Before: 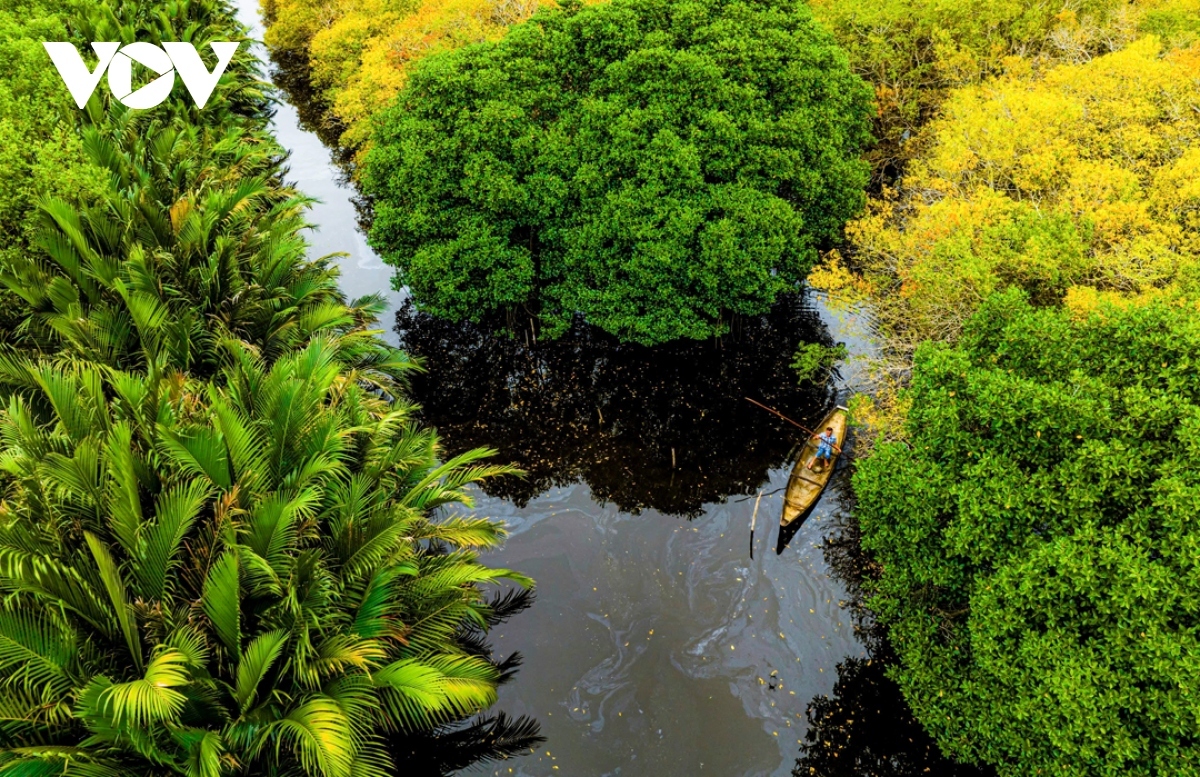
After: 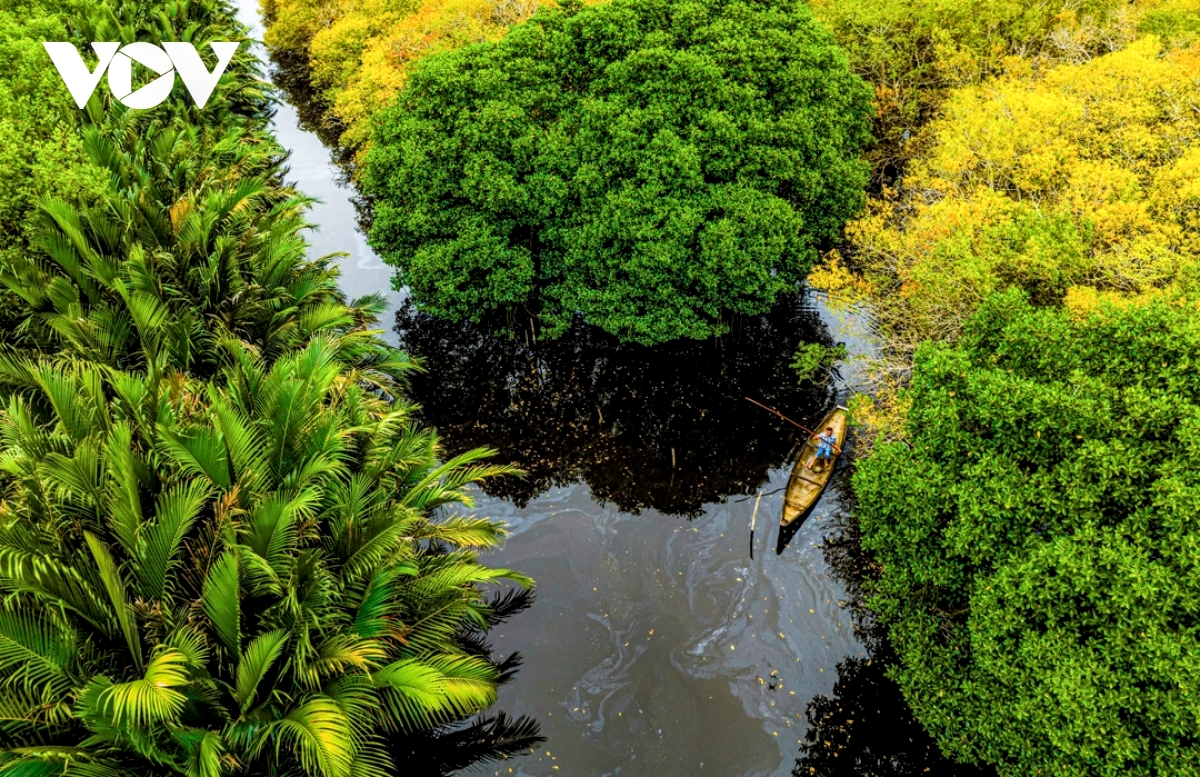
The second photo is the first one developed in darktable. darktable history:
base curve: curves: ch0 [(0, 0) (0.989, 0.992)], preserve colors none
local contrast: on, module defaults
